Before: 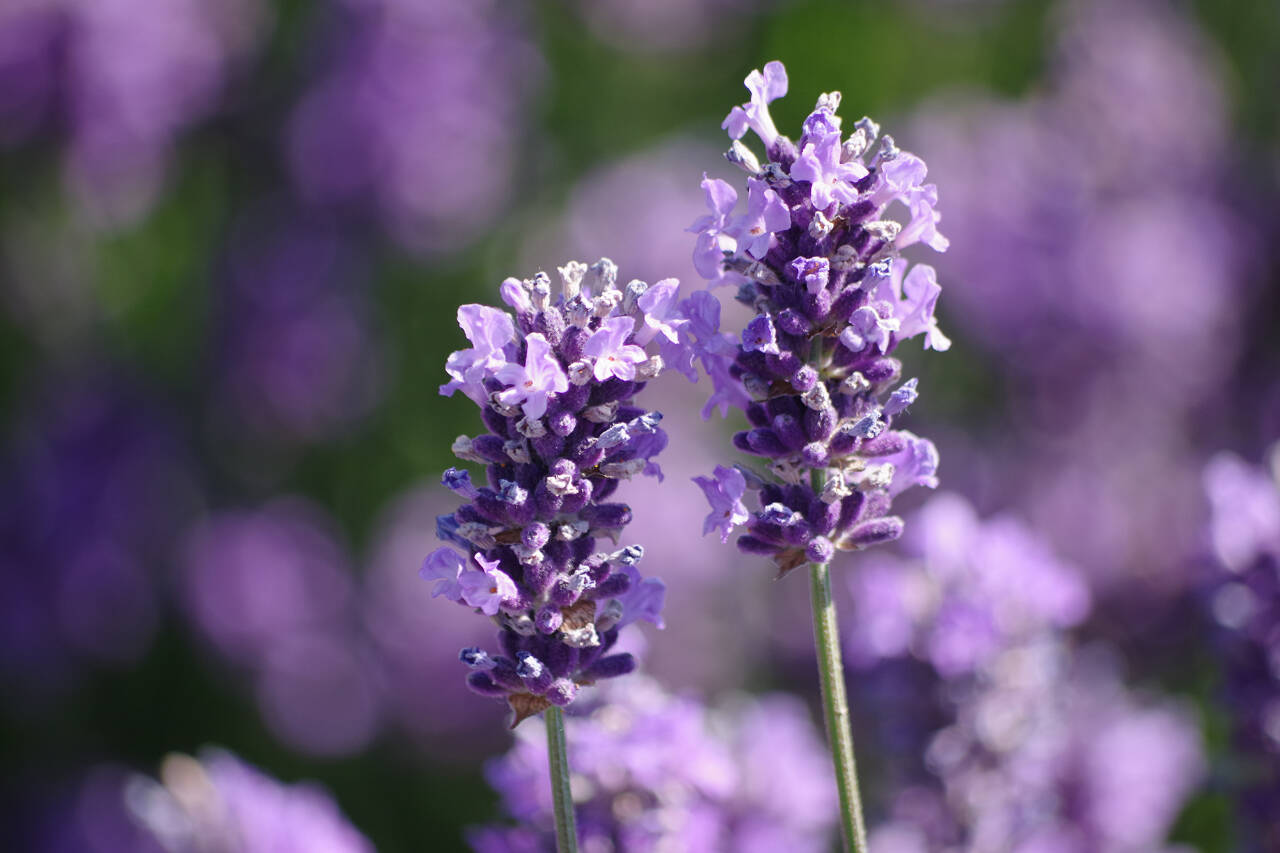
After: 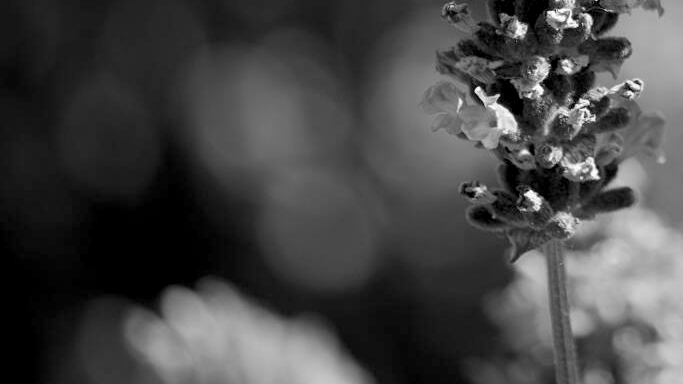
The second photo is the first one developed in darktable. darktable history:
monochrome: on, module defaults
exposure: black level correction 0.011, compensate highlight preservation false
rotate and perspective: crop left 0, crop top 0
crop and rotate: top 54.778%, right 46.61%, bottom 0.159%
